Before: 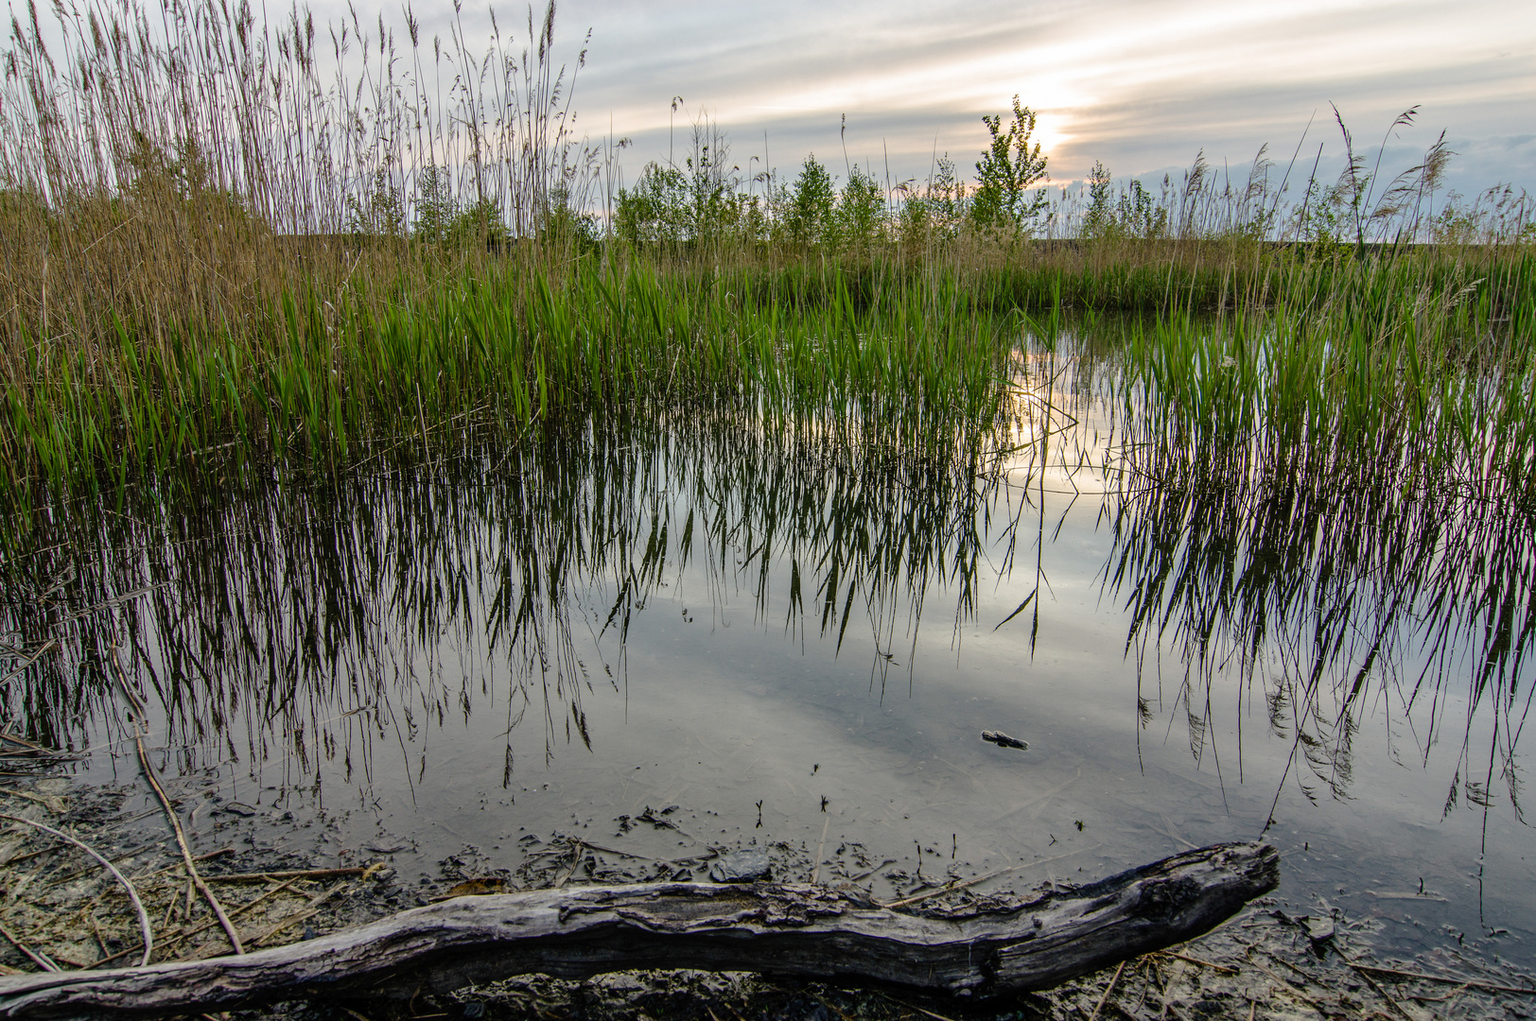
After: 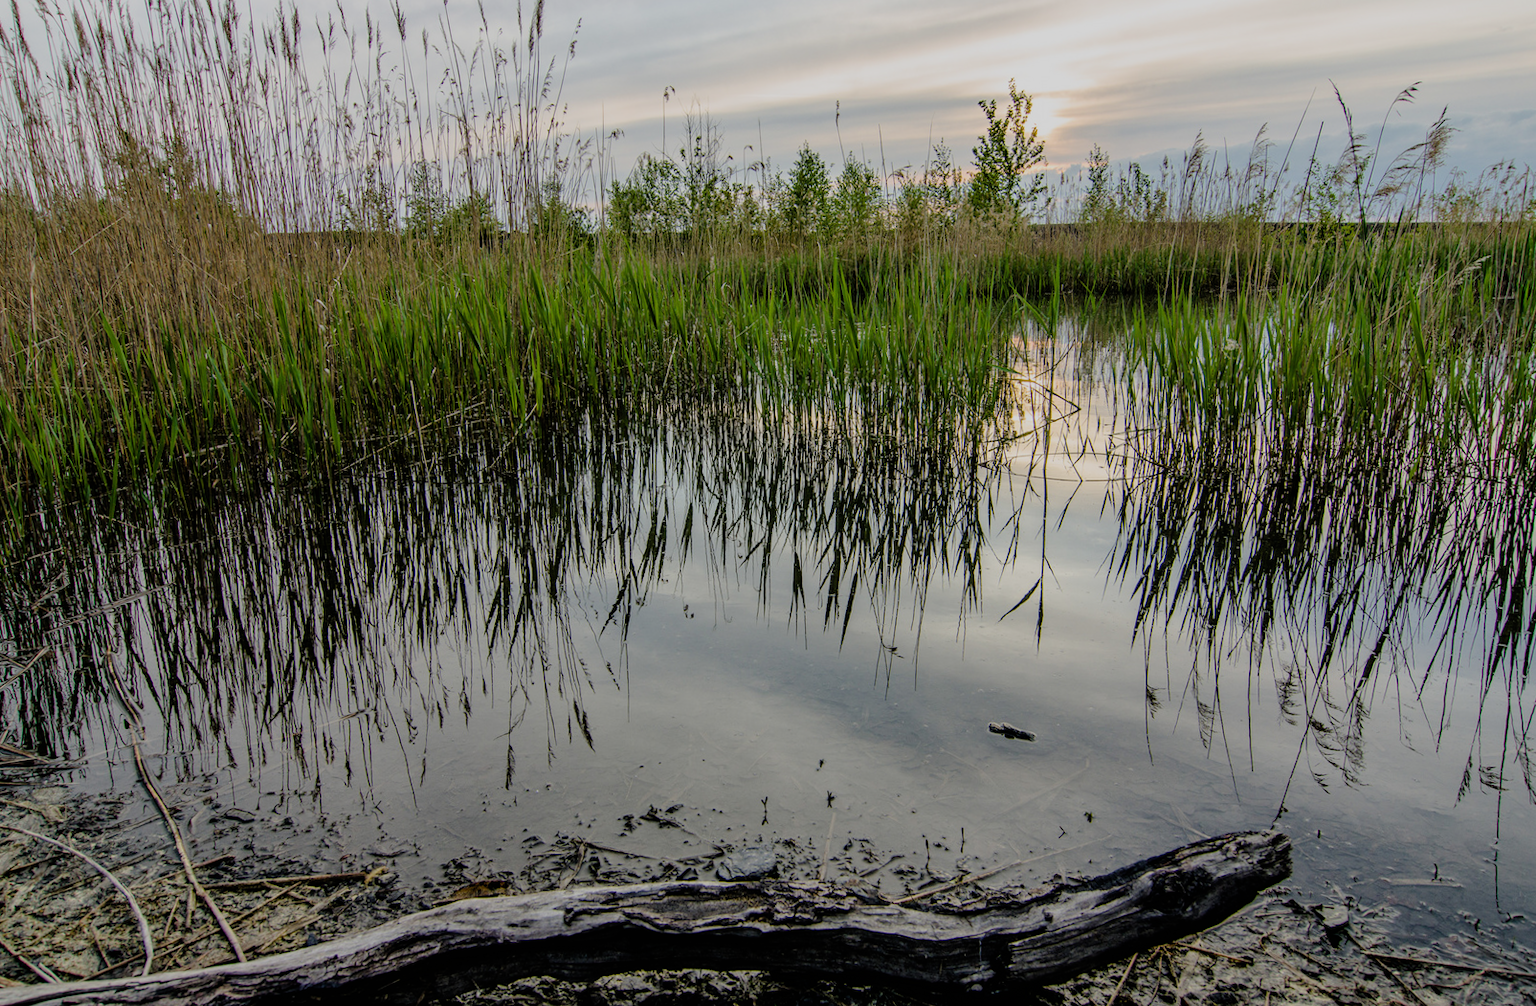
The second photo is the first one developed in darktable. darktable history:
rotate and perspective: rotation -1°, crop left 0.011, crop right 0.989, crop top 0.025, crop bottom 0.975
filmic rgb: black relative exposure -7.65 EV, white relative exposure 4.56 EV, hardness 3.61
